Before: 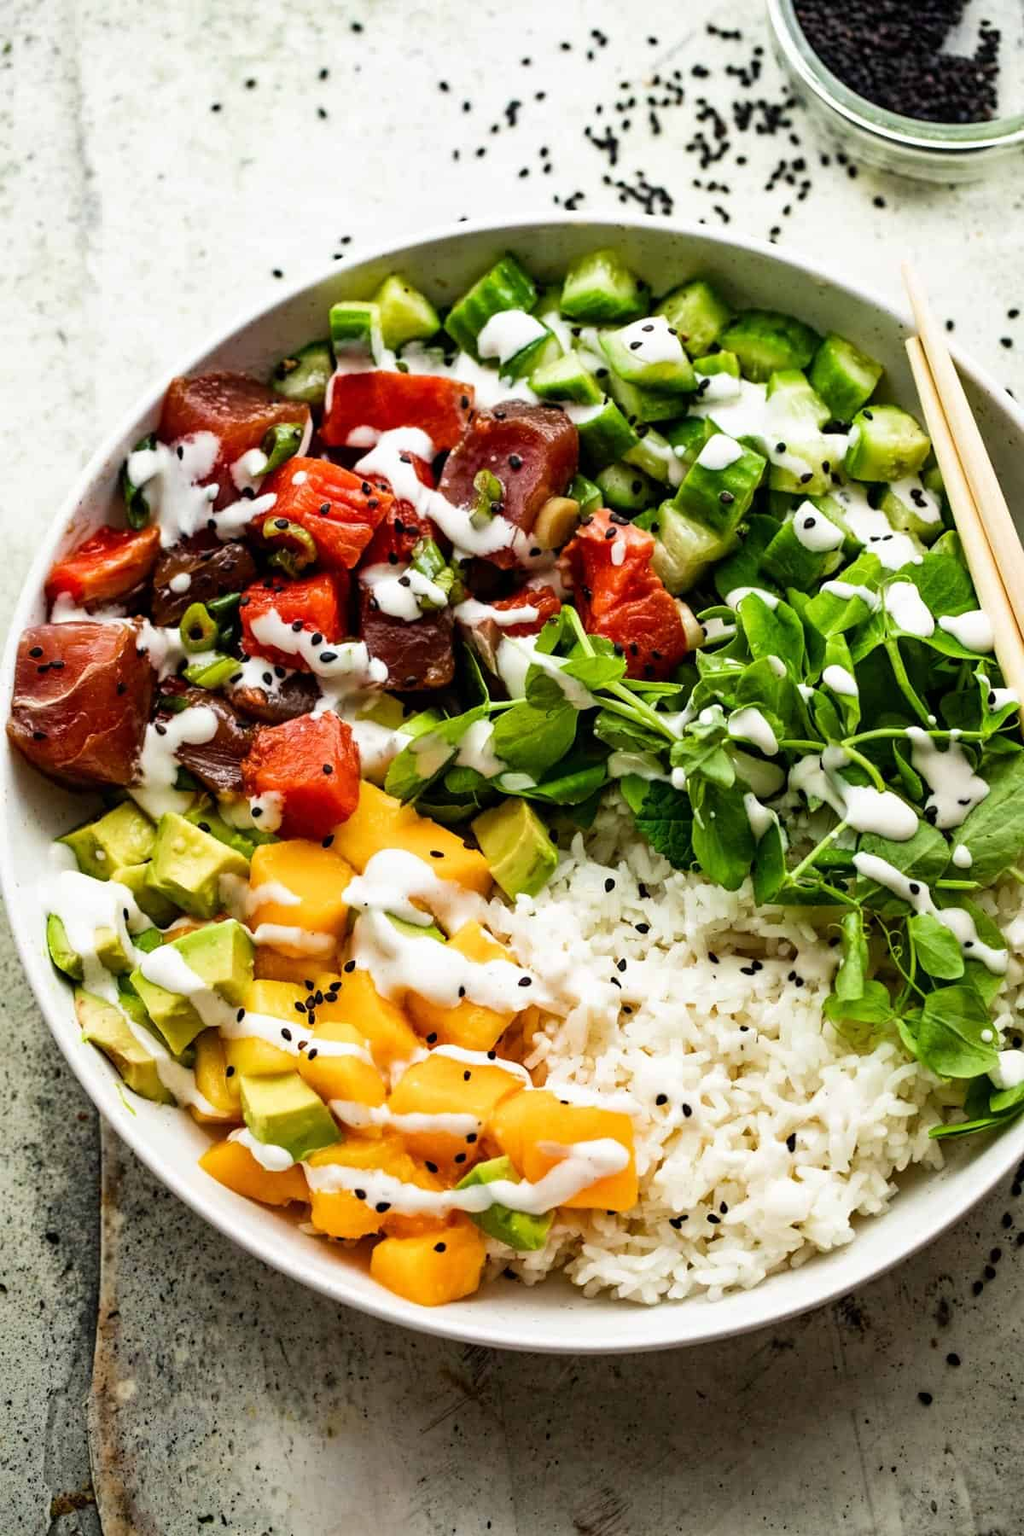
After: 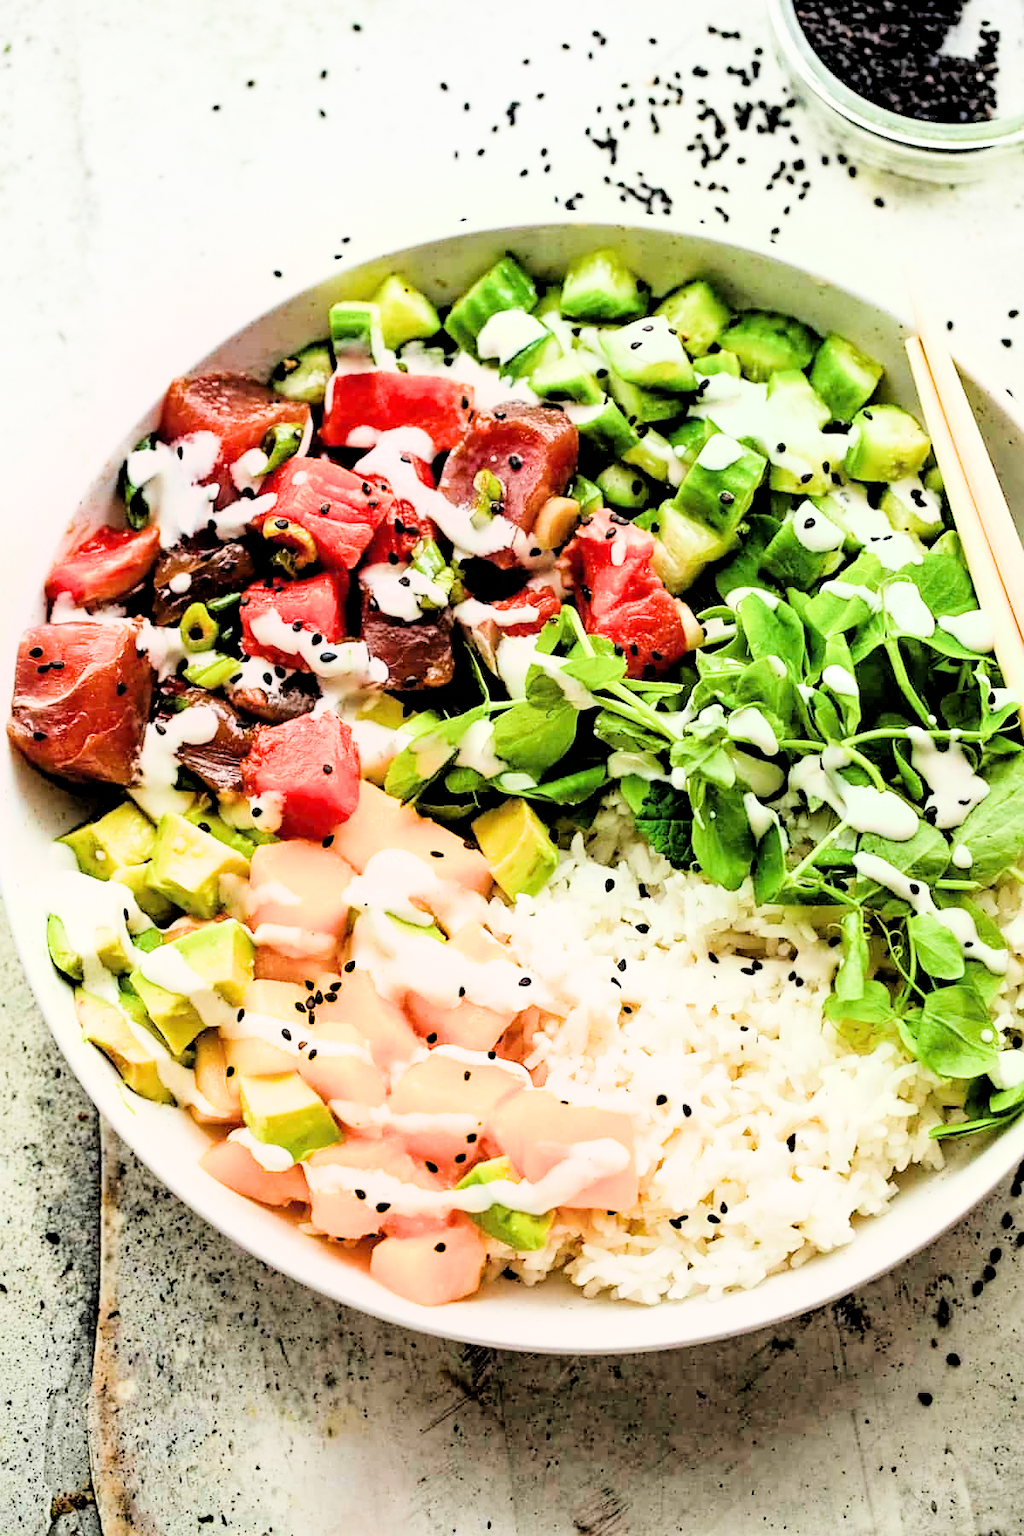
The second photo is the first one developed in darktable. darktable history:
filmic rgb: black relative exposure -2.91 EV, white relative exposure 4.56 EV, hardness 1.77, contrast 1.246, enable highlight reconstruction true
exposure: black level correction 0, exposure 1.694 EV, compensate highlight preservation false
sharpen: radius 1.559, amount 0.369, threshold 1.507
